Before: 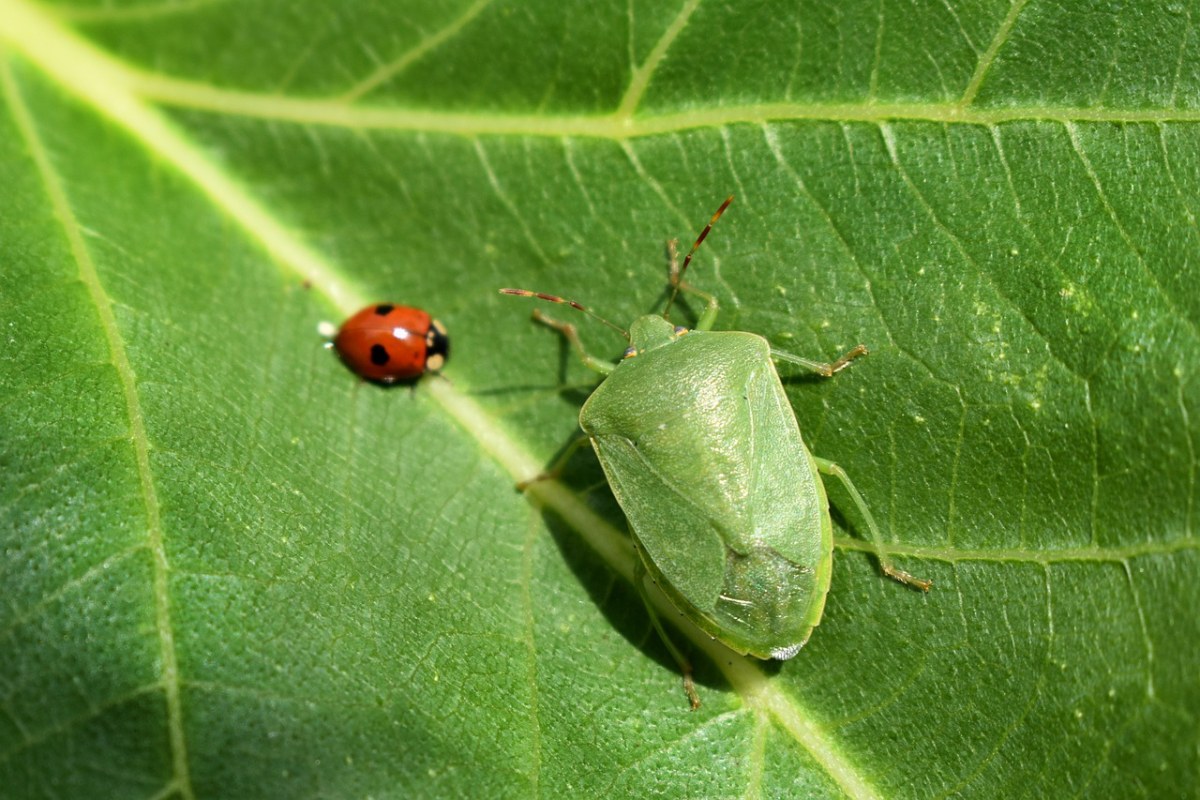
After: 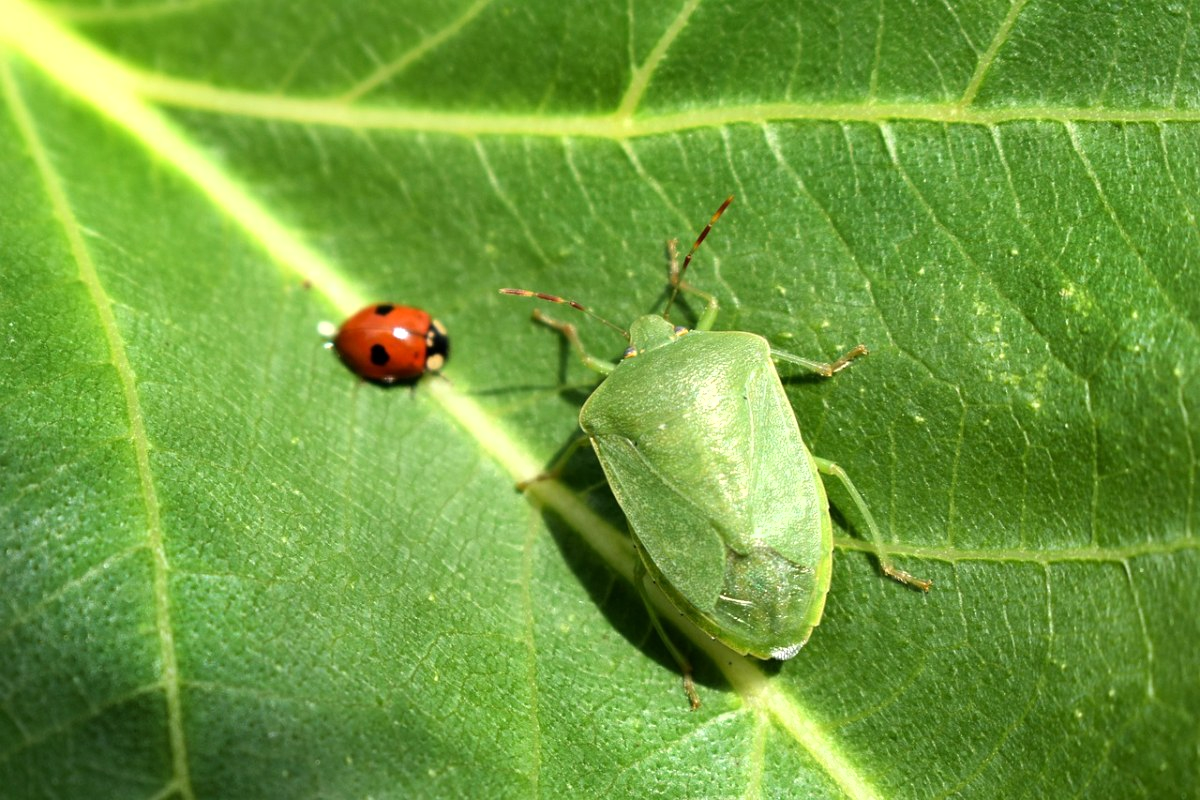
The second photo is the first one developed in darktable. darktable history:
shadows and highlights: shadows 2.92, highlights -16.24, soften with gaussian
tone equalizer: -8 EV -0.404 EV, -7 EV -0.382 EV, -6 EV -0.341 EV, -5 EV -0.184 EV, -3 EV 0.19 EV, -2 EV 0.348 EV, -1 EV 0.415 EV, +0 EV 0.443 EV
